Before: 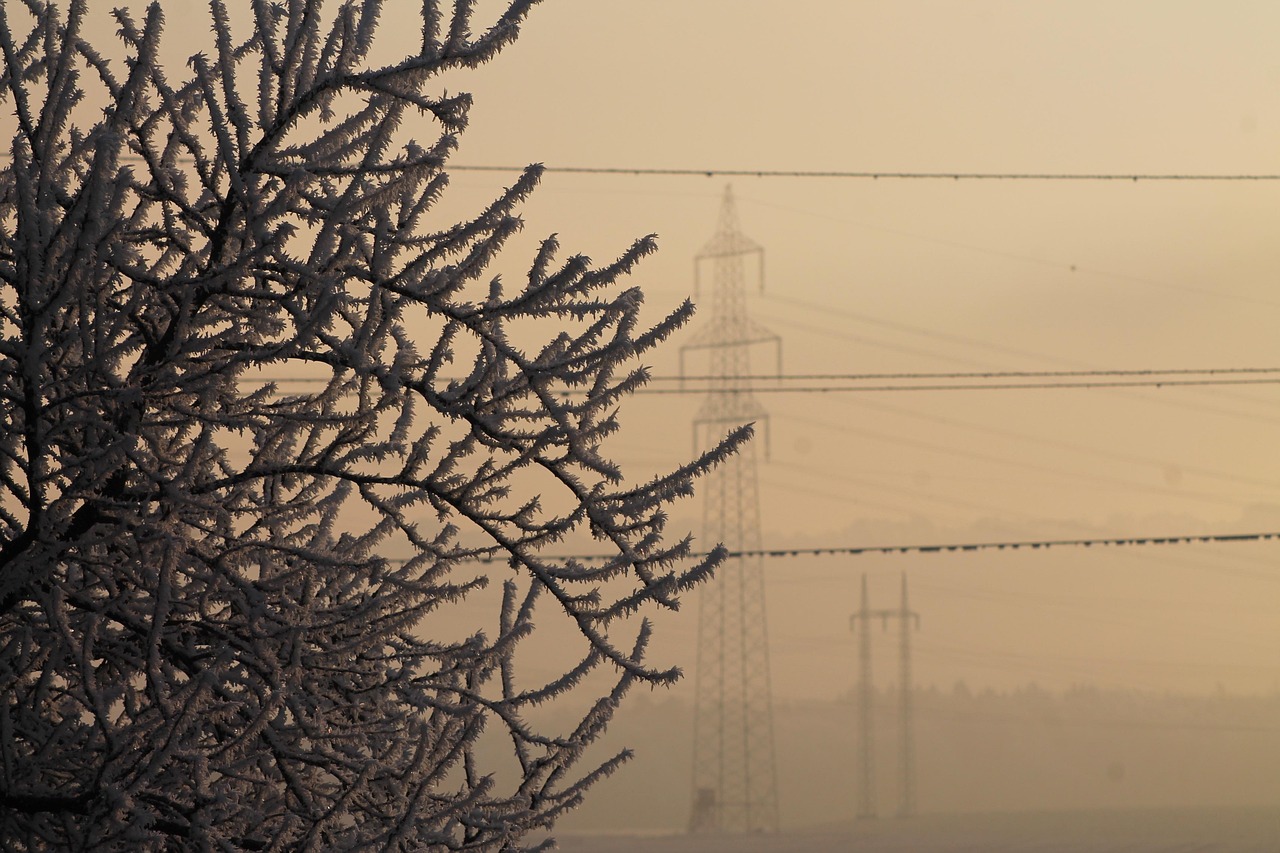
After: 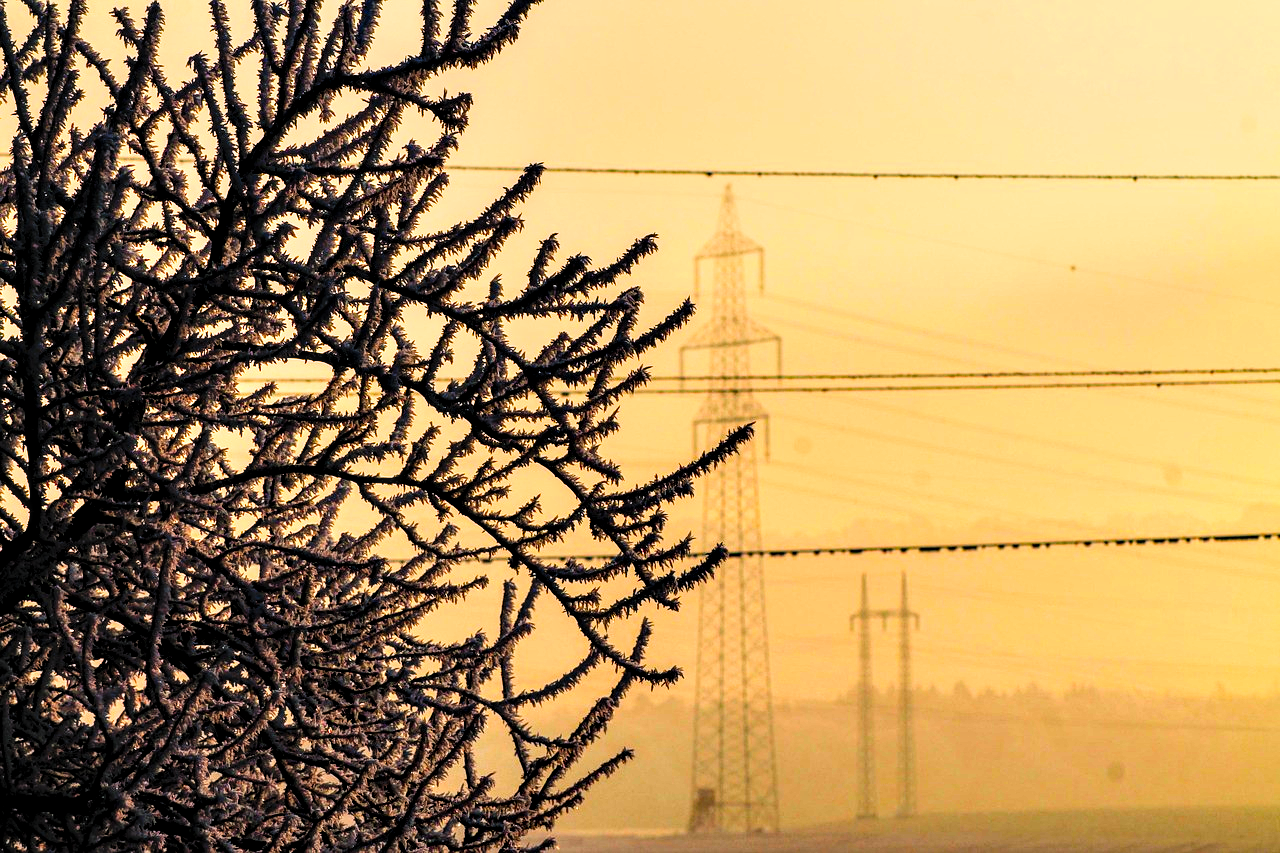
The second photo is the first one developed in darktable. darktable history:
tone curve: curves: ch0 [(0, 0) (0.153, 0.06) (1, 1)], preserve colors none
tone equalizer: on, module defaults
contrast brightness saturation: contrast 0.202, brightness 0.168, saturation 0.229
color balance rgb: perceptual saturation grading › global saturation 30.682%
contrast equalizer: octaves 7, y [[0.6 ×6], [0.55 ×6], [0 ×6], [0 ×6], [0 ×6]]
levels: levels [0, 0.397, 0.955]
local contrast: highlights 60%, shadows 62%, detail 160%
filmic rgb: middle gray luminance 9.37%, black relative exposure -10.62 EV, white relative exposure 3.43 EV, target black luminance 0%, hardness 6, latitude 59.56%, contrast 1.091, highlights saturation mix 6.43%, shadows ↔ highlights balance 29.3%, color science v5 (2021), contrast in shadows safe, contrast in highlights safe
